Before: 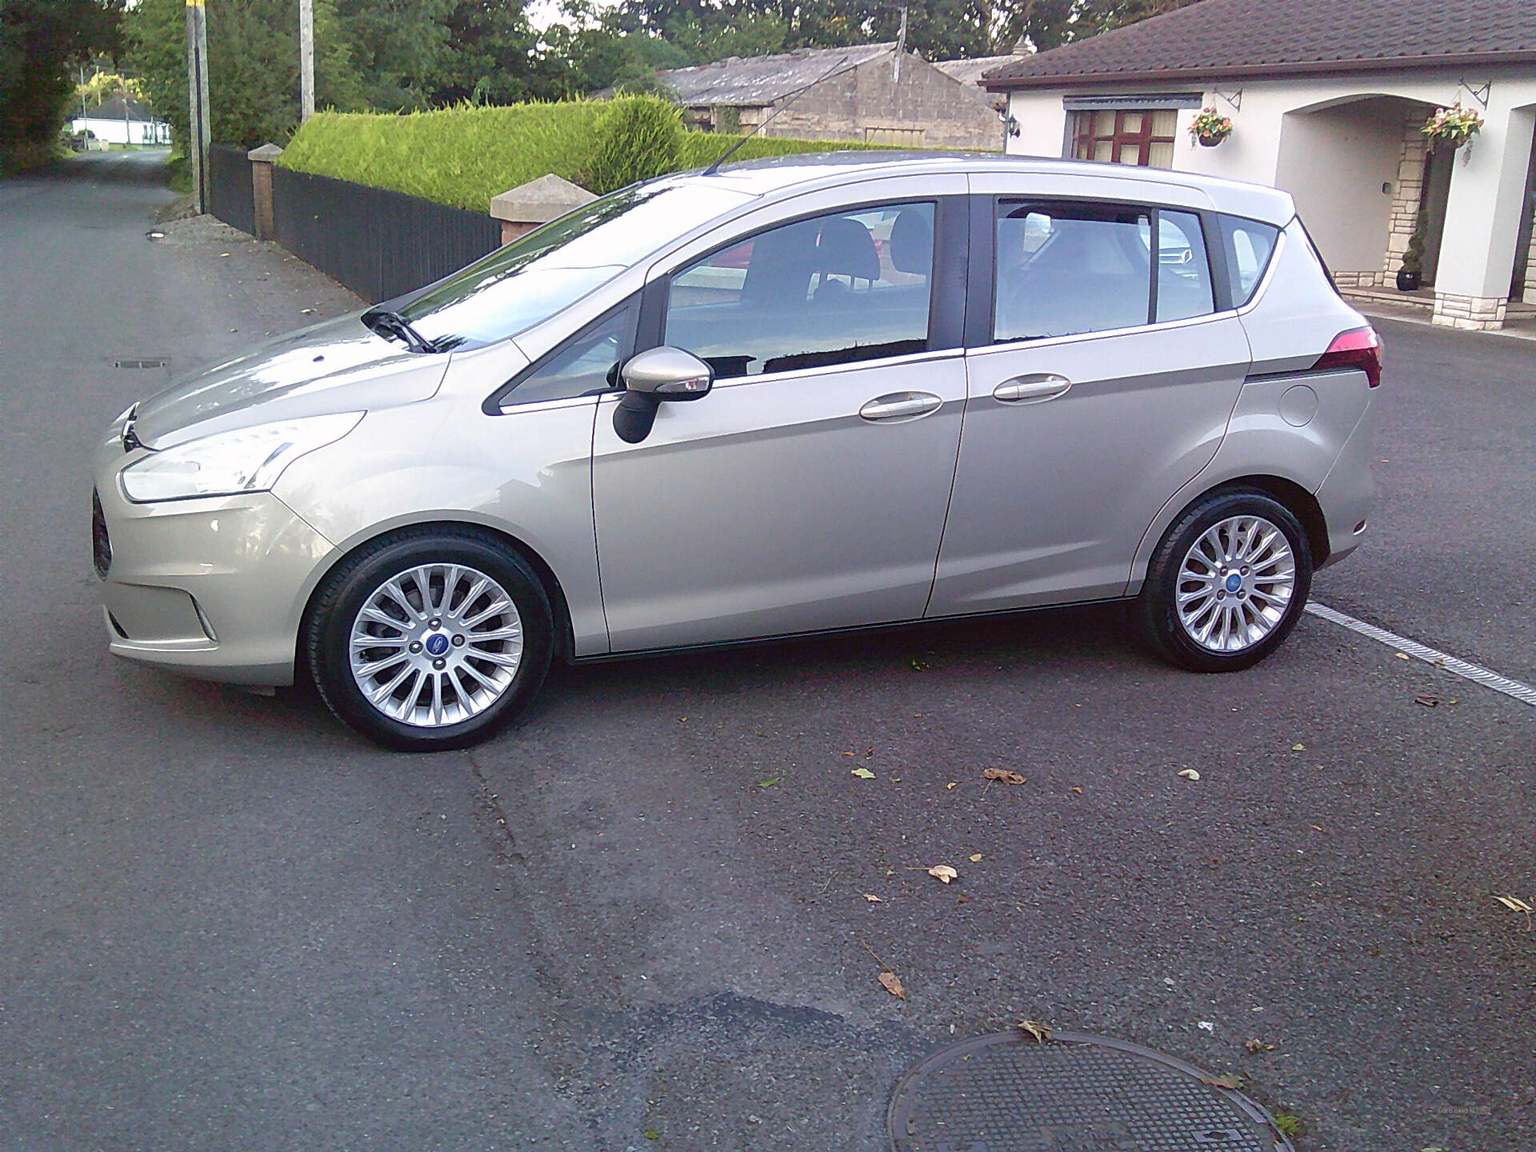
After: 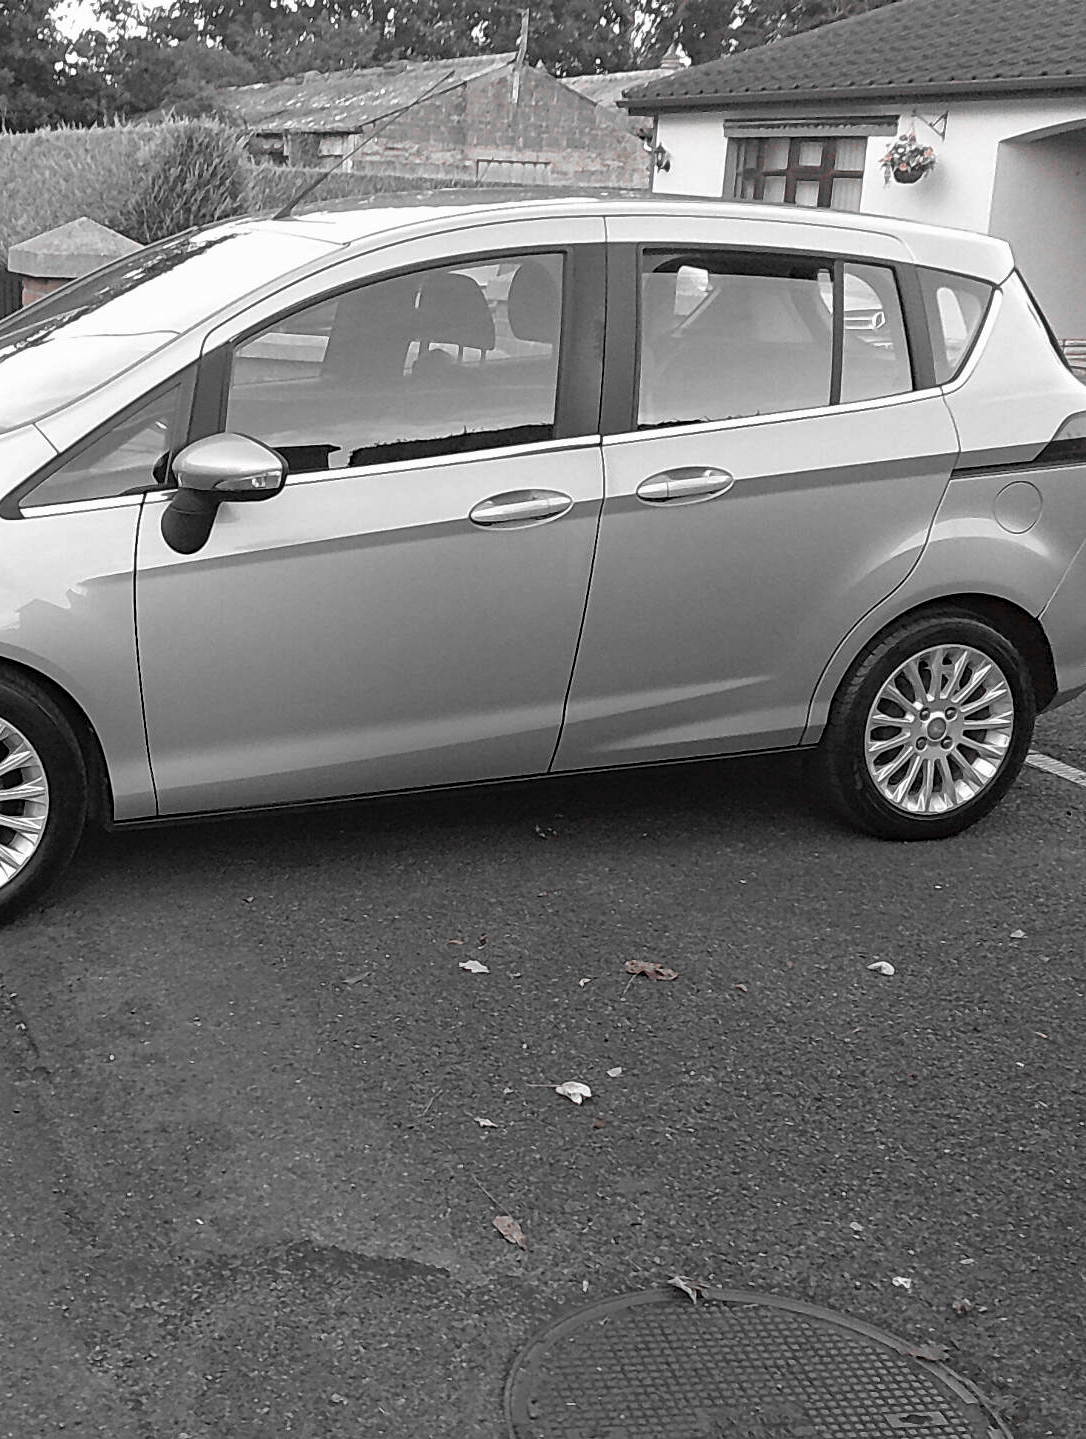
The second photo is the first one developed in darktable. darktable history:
crop: left 31.553%, top 0%, right 11.879%
color zones: curves: ch1 [(0, 0.006) (0.094, 0.285) (0.171, 0.001) (0.429, 0.001) (0.571, 0.003) (0.714, 0.004) (0.857, 0.004) (1, 0.006)]
haze removal: compatibility mode true, adaptive false
